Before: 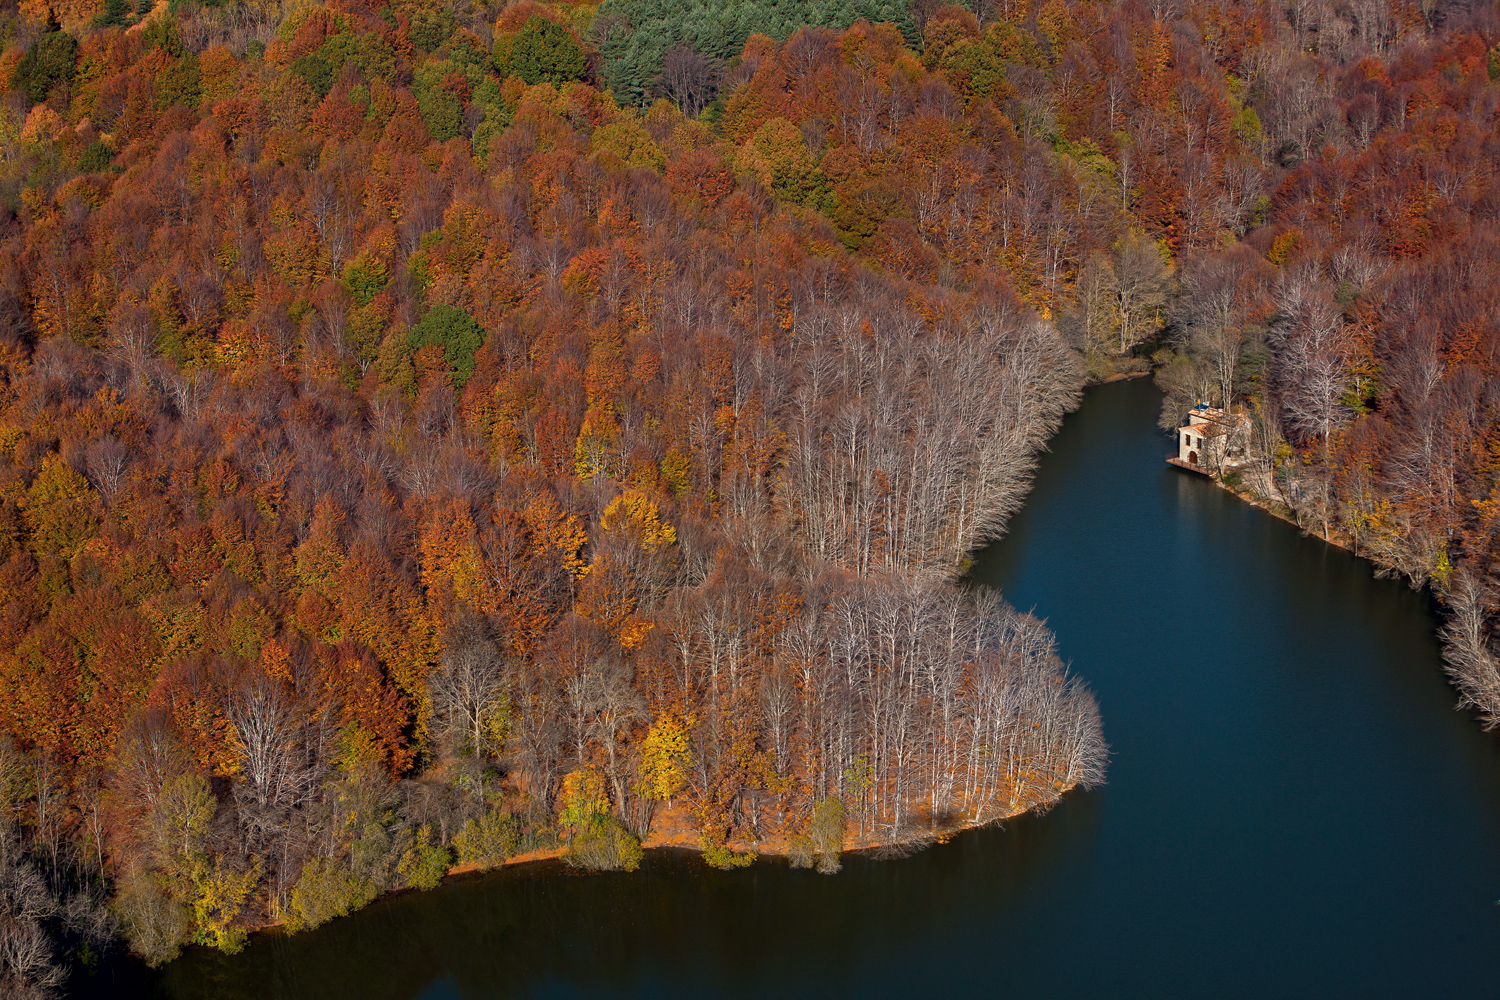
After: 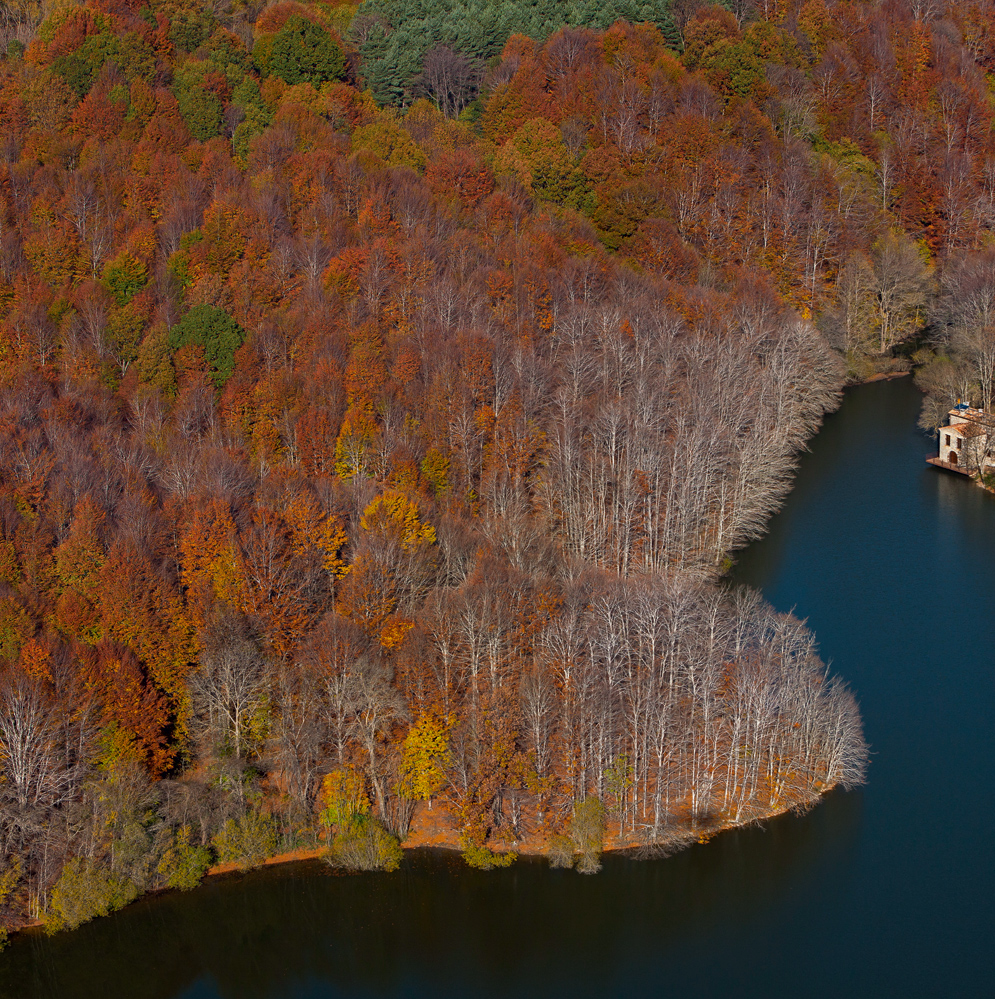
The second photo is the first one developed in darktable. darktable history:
color zones: curves: ch0 [(0, 0.444) (0.143, 0.442) (0.286, 0.441) (0.429, 0.441) (0.571, 0.441) (0.714, 0.441) (0.857, 0.442) (1, 0.444)]
crop and rotate: left 16.019%, right 17.632%
